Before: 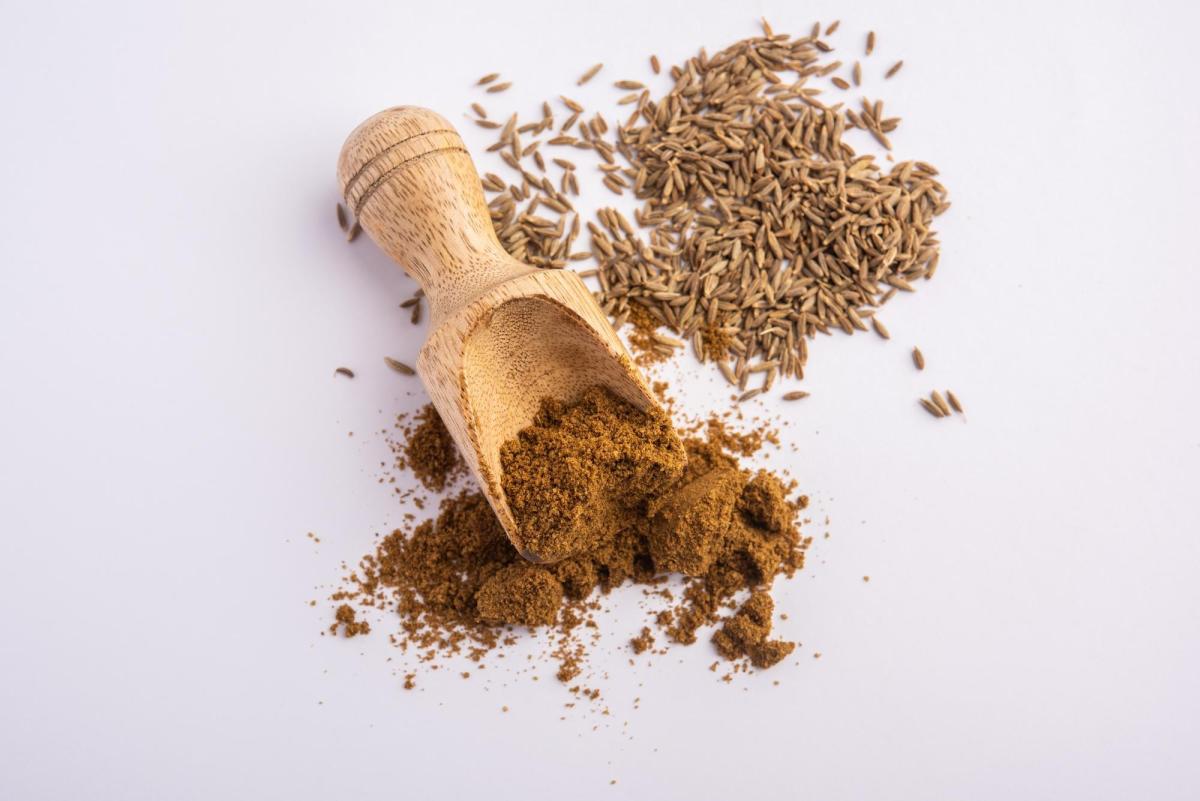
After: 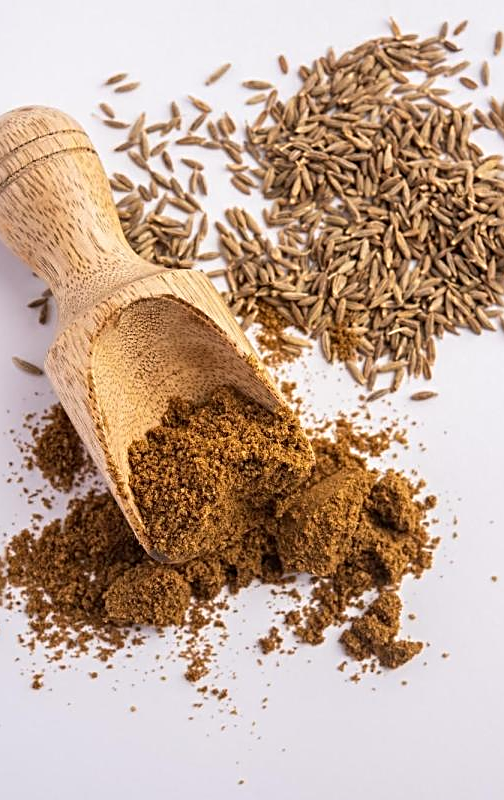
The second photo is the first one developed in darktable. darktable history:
crop: left 31.061%, right 26.904%
sharpen: radius 2.588, amount 0.692
